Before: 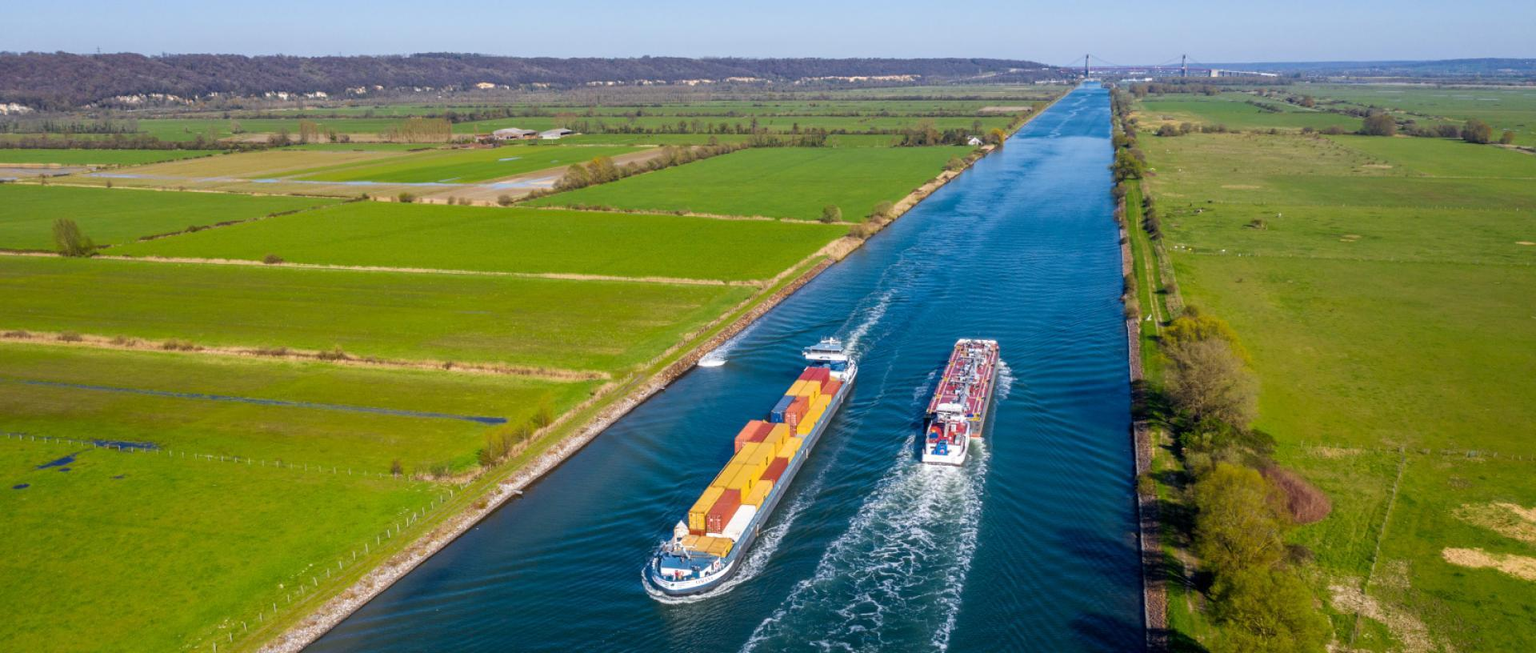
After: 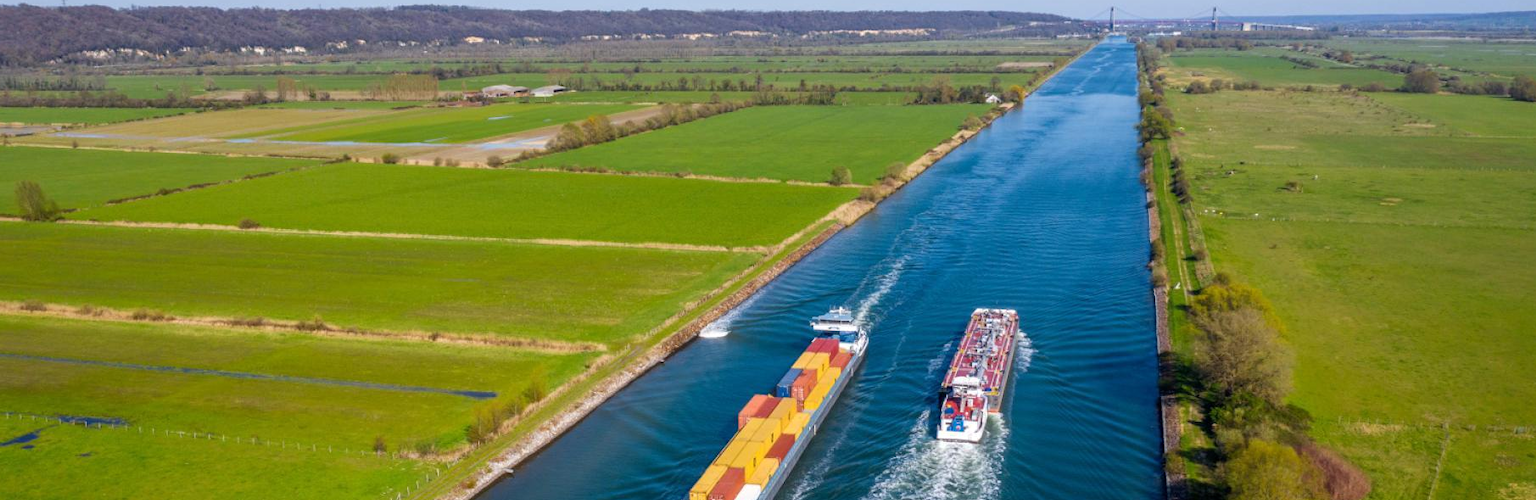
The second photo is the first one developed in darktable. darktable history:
crop: left 2.523%, top 7.357%, right 3.124%, bottom 20.321%
tone equalizer: on, module defaults
